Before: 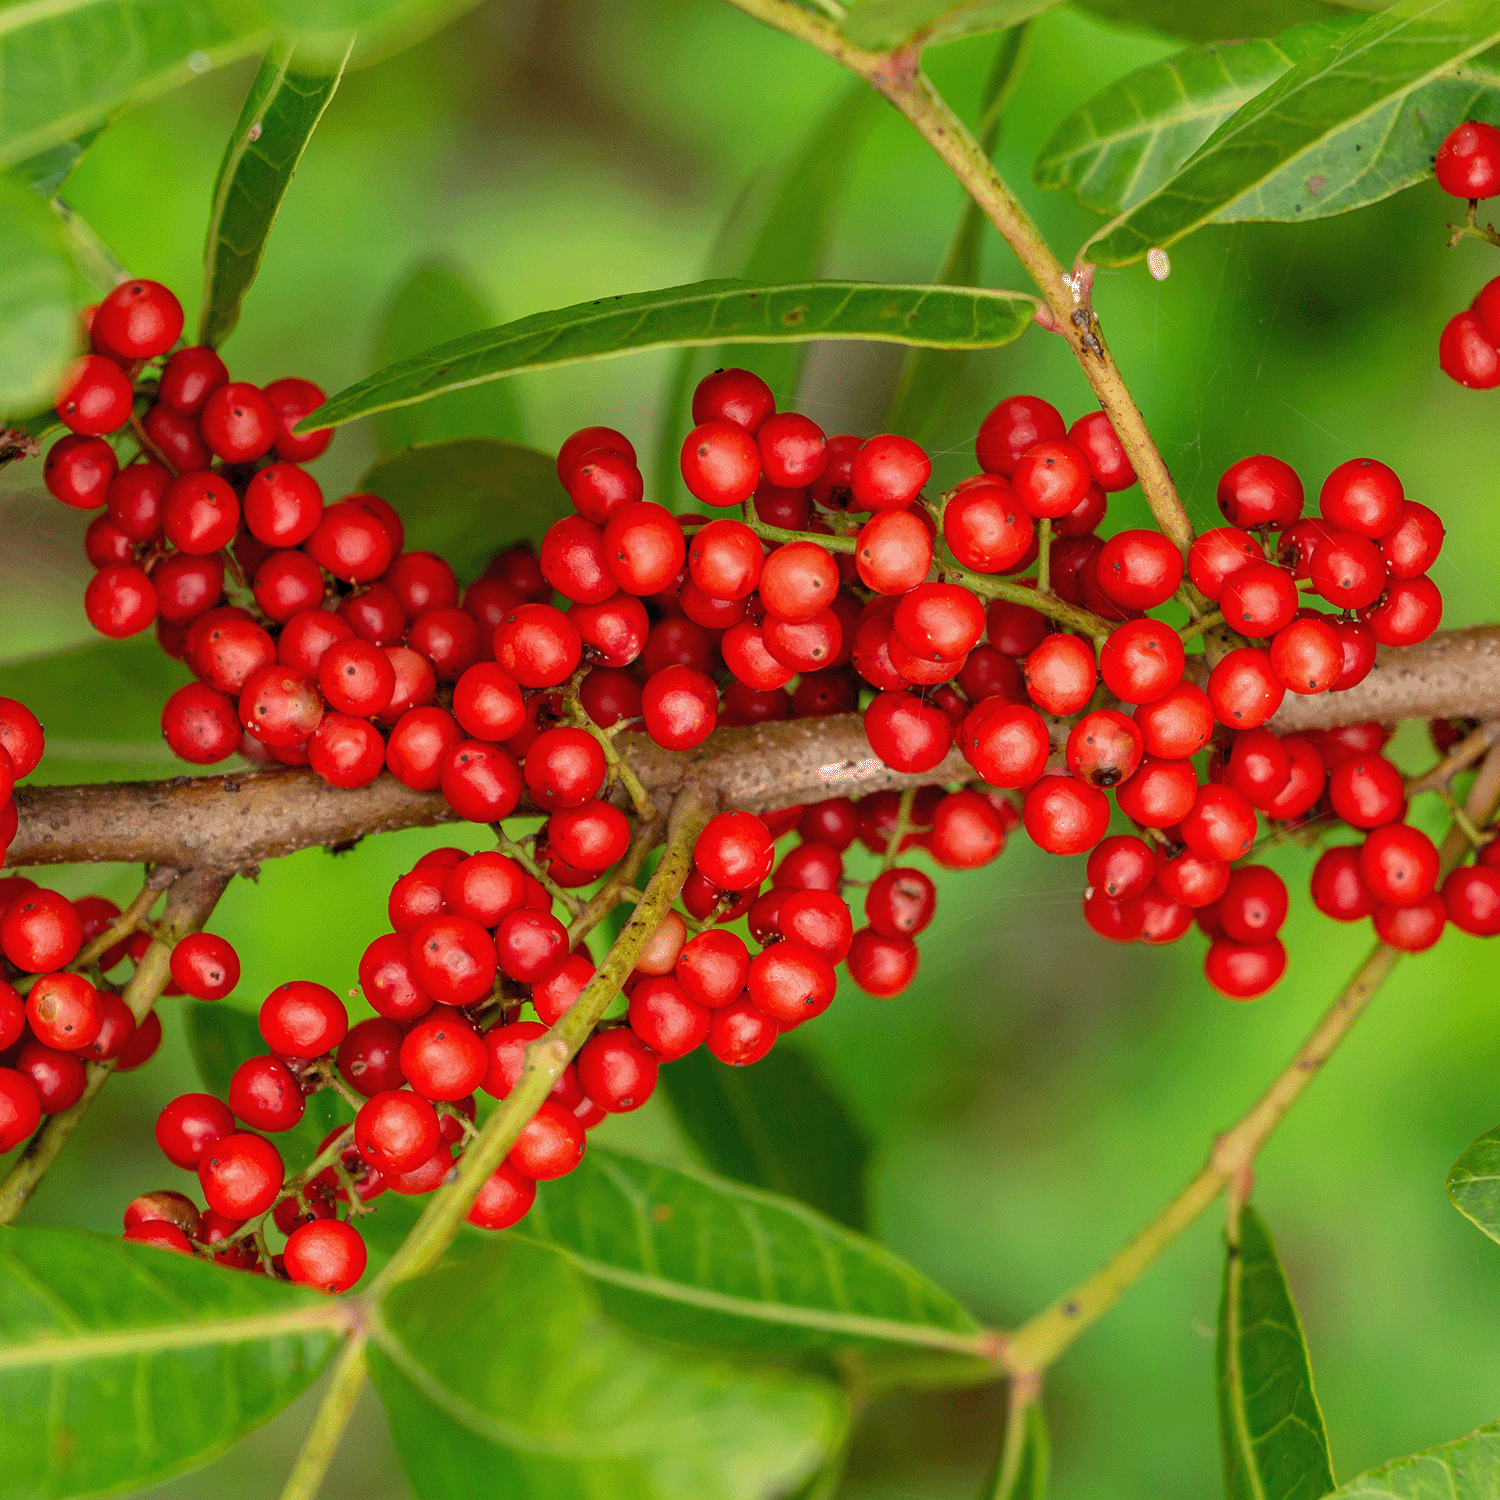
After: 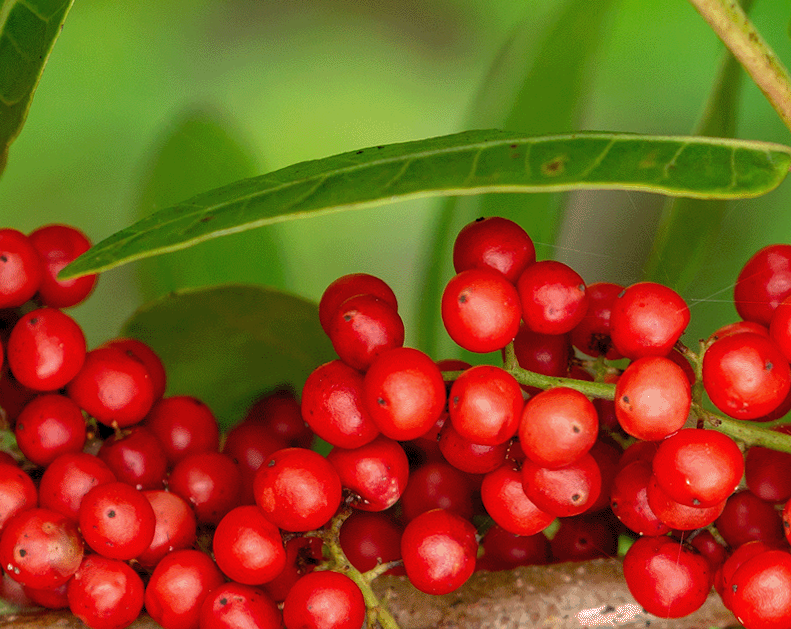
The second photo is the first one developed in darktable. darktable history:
crop: left 15.306%, top 9.065%, right 30.789%, bottom 48.638%
rotate and perspective: rotation 0.226°, lens shift (vertical) -0.042, crop left 0.023, crop right 0.982, crop top 0.006, crop bottom 0.994
